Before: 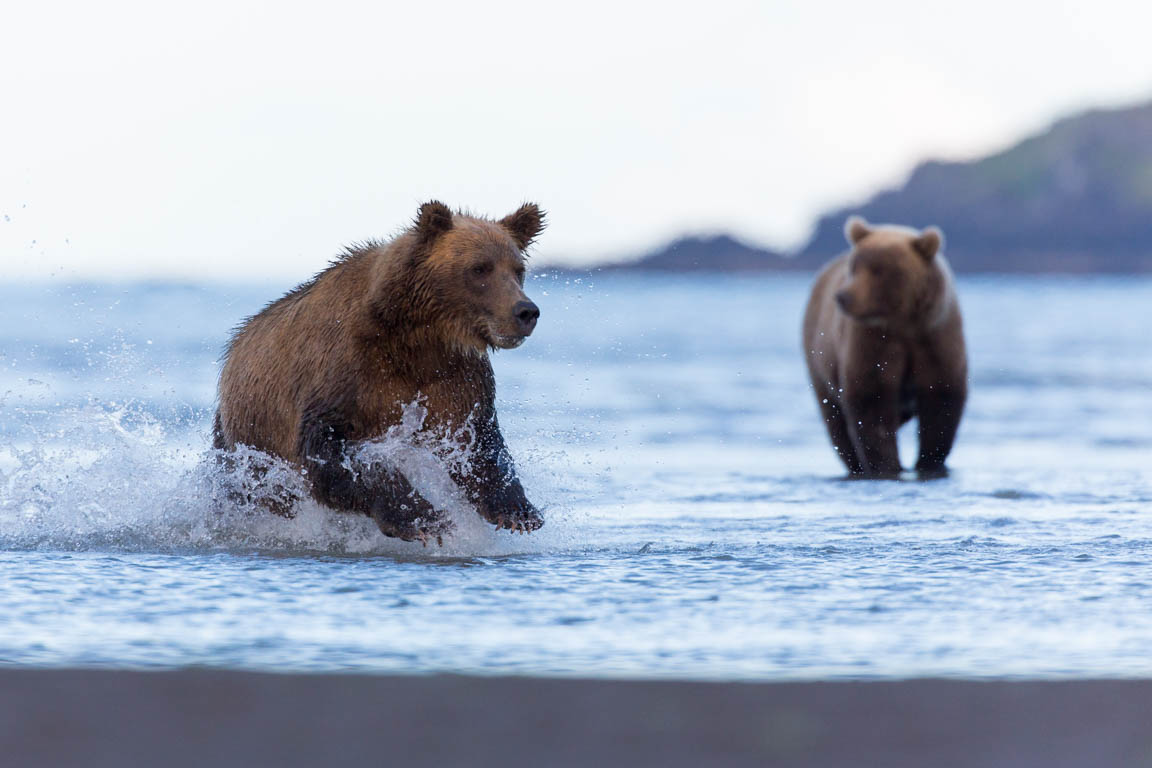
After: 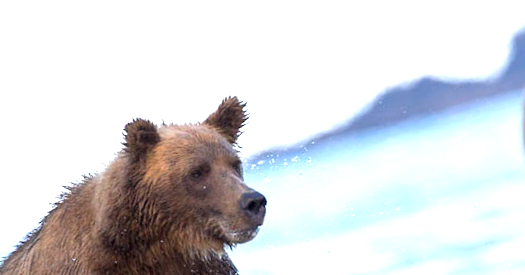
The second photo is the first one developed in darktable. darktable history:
rotate and perspective: rotation -14.8°, crop left 0.1, crop right 0.903, crop top 0.25, crop bottom 0.748
exposure: black level correction 0, exposure 1.1 EV, compensate highlight preservation false
crop: left 19.556%, right 30.401%, bottom 46.458%
